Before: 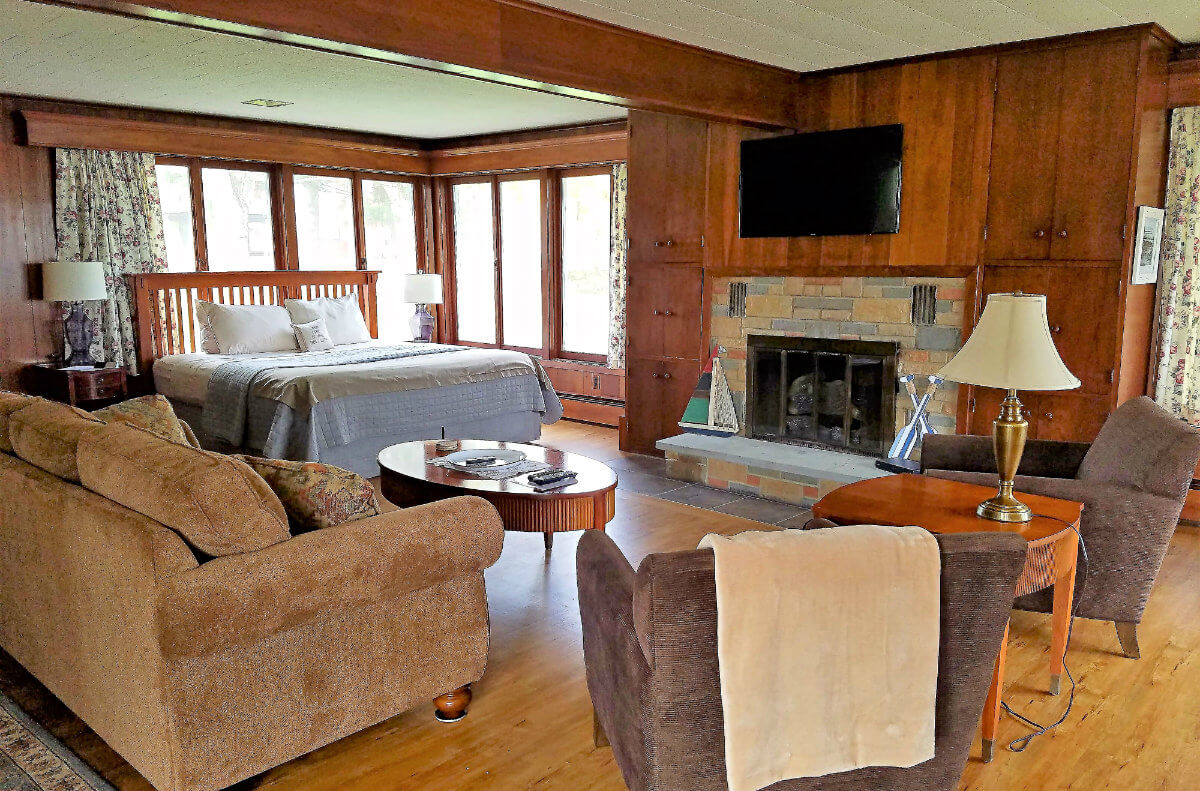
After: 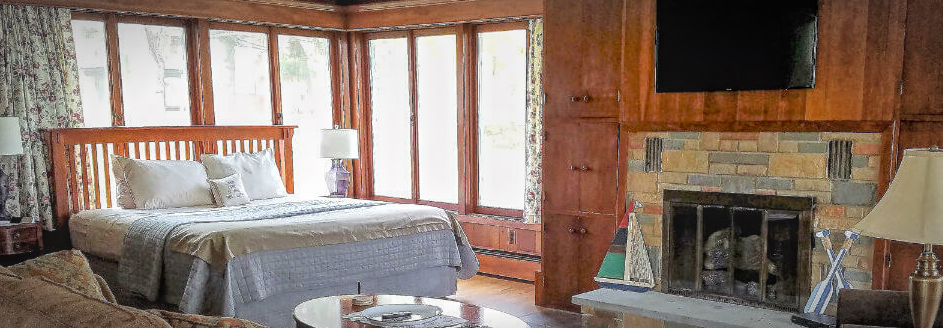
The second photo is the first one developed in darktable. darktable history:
crop: left 7.036%, top 18.398%, right 14.379%, bottom 40.043%
local contrast: highlights 66%, shadows 33%, detail 166%, midtone range 0.2
vignetting: automatic ratio true
